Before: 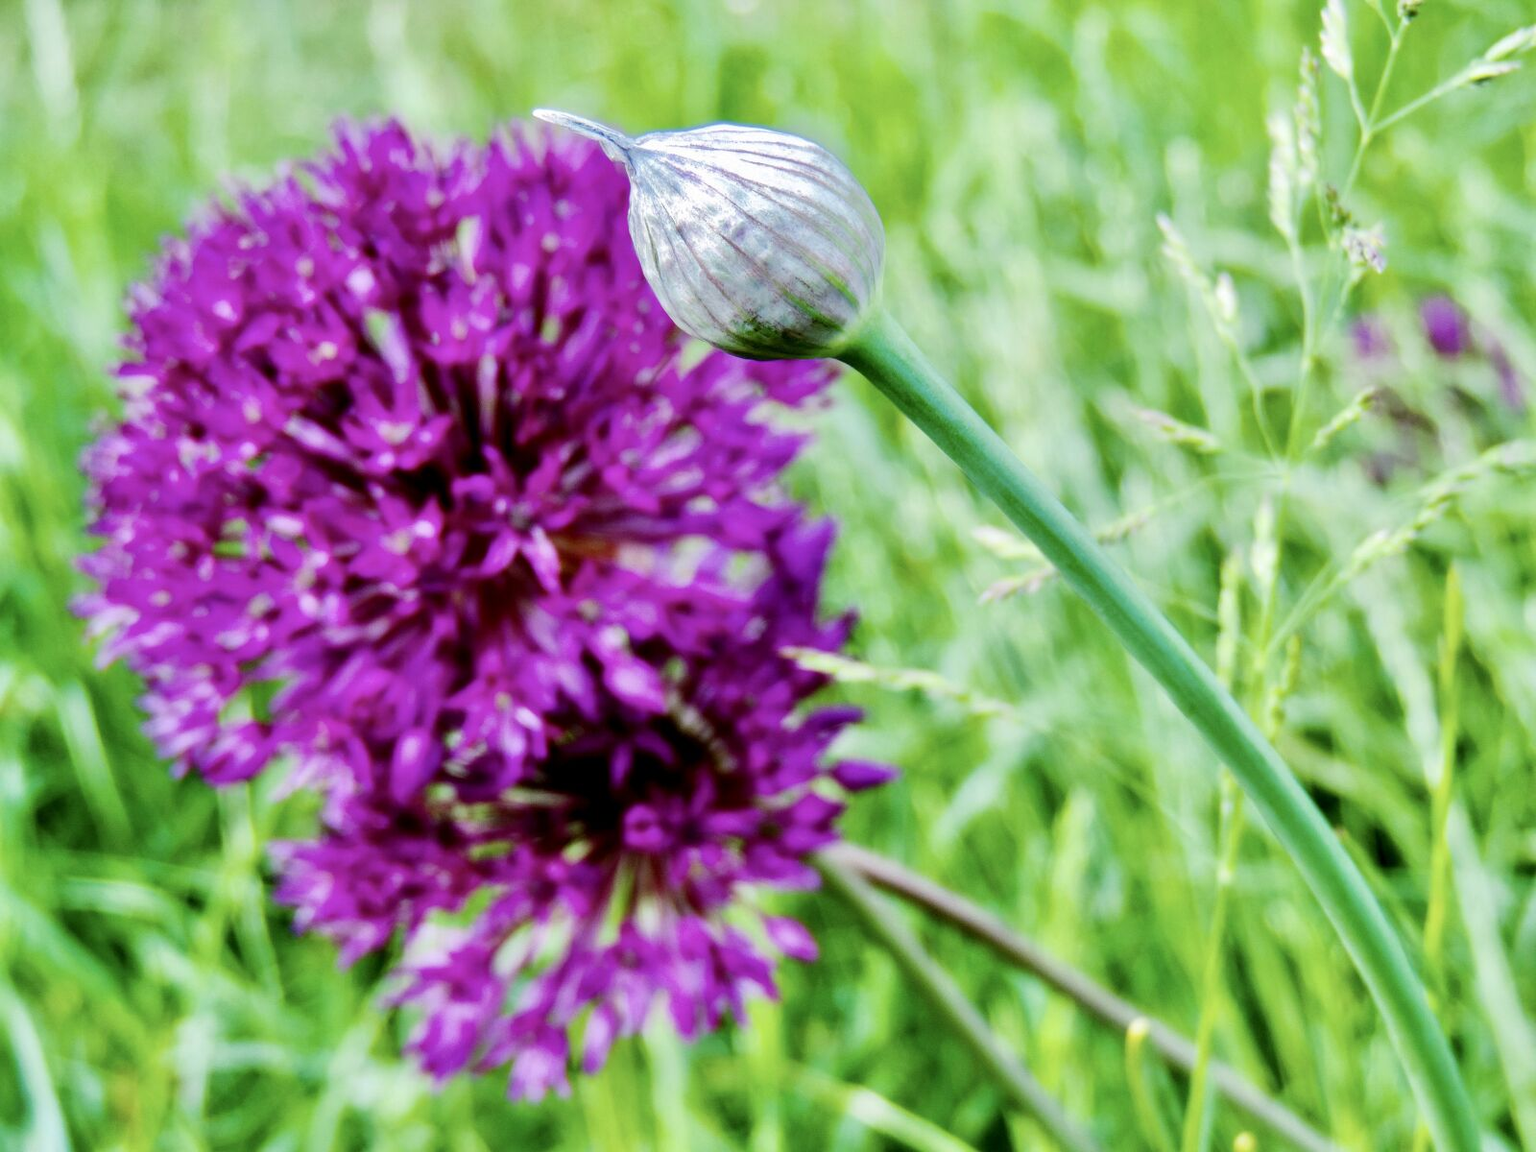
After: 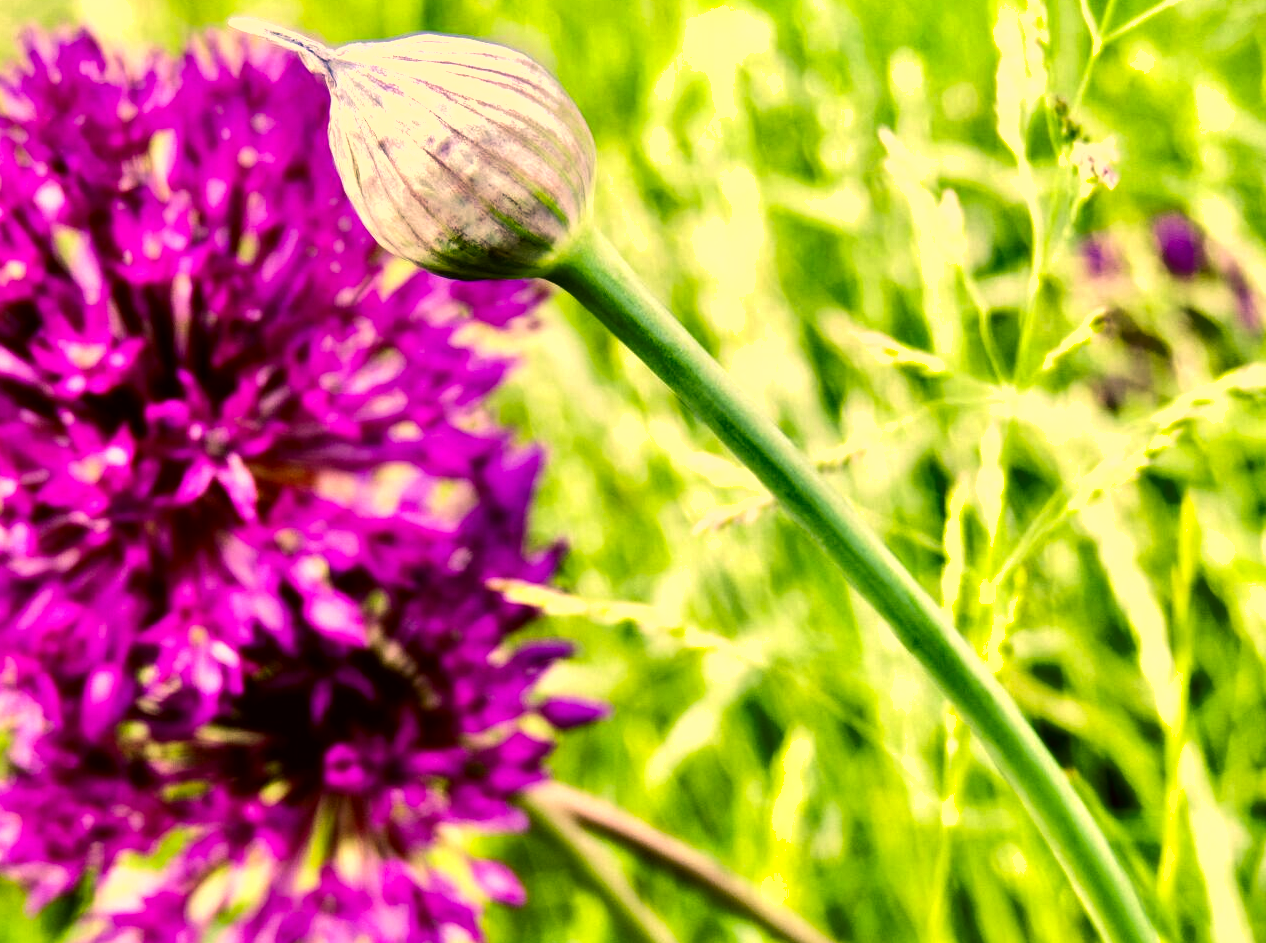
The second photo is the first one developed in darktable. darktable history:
shadows and highlights: soften with gaussian
tone equalizer: -8 EV -0.747 EV, -7 EV -0.738 EV, -6 EV -0.621 EV, -5 EV -0.421 EV, -3 EV 0.402 EV, -2 EV 0.6 EV, -1 EV 0.675 EV, +0 EV 0.738 EV, edges refinement/feathering 500, mask exposure compensation -1.57 EV, preserve details guided filter
velvia: strength 10.28%
crop and rotate: left 20.389%, top 7.969%, right 0.477%, bottom 13.418%
color correction: highlights a* 18.13, highlights b* 35.62, shadows a* 1.58, shadows b* 5.98, saturation 1.05
